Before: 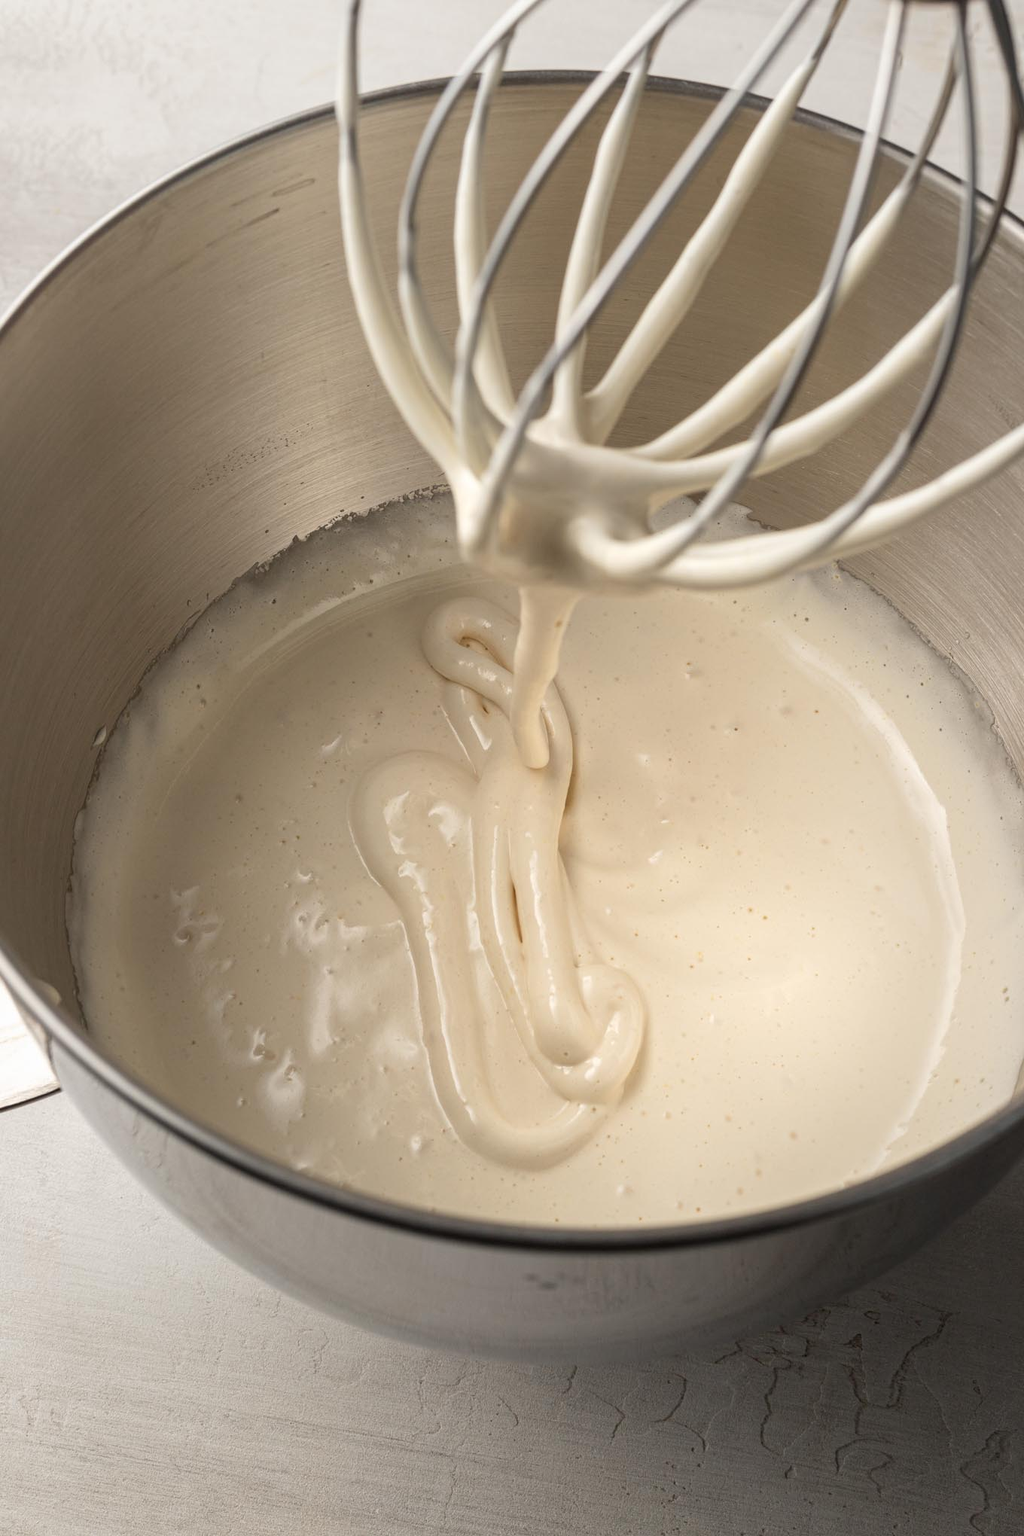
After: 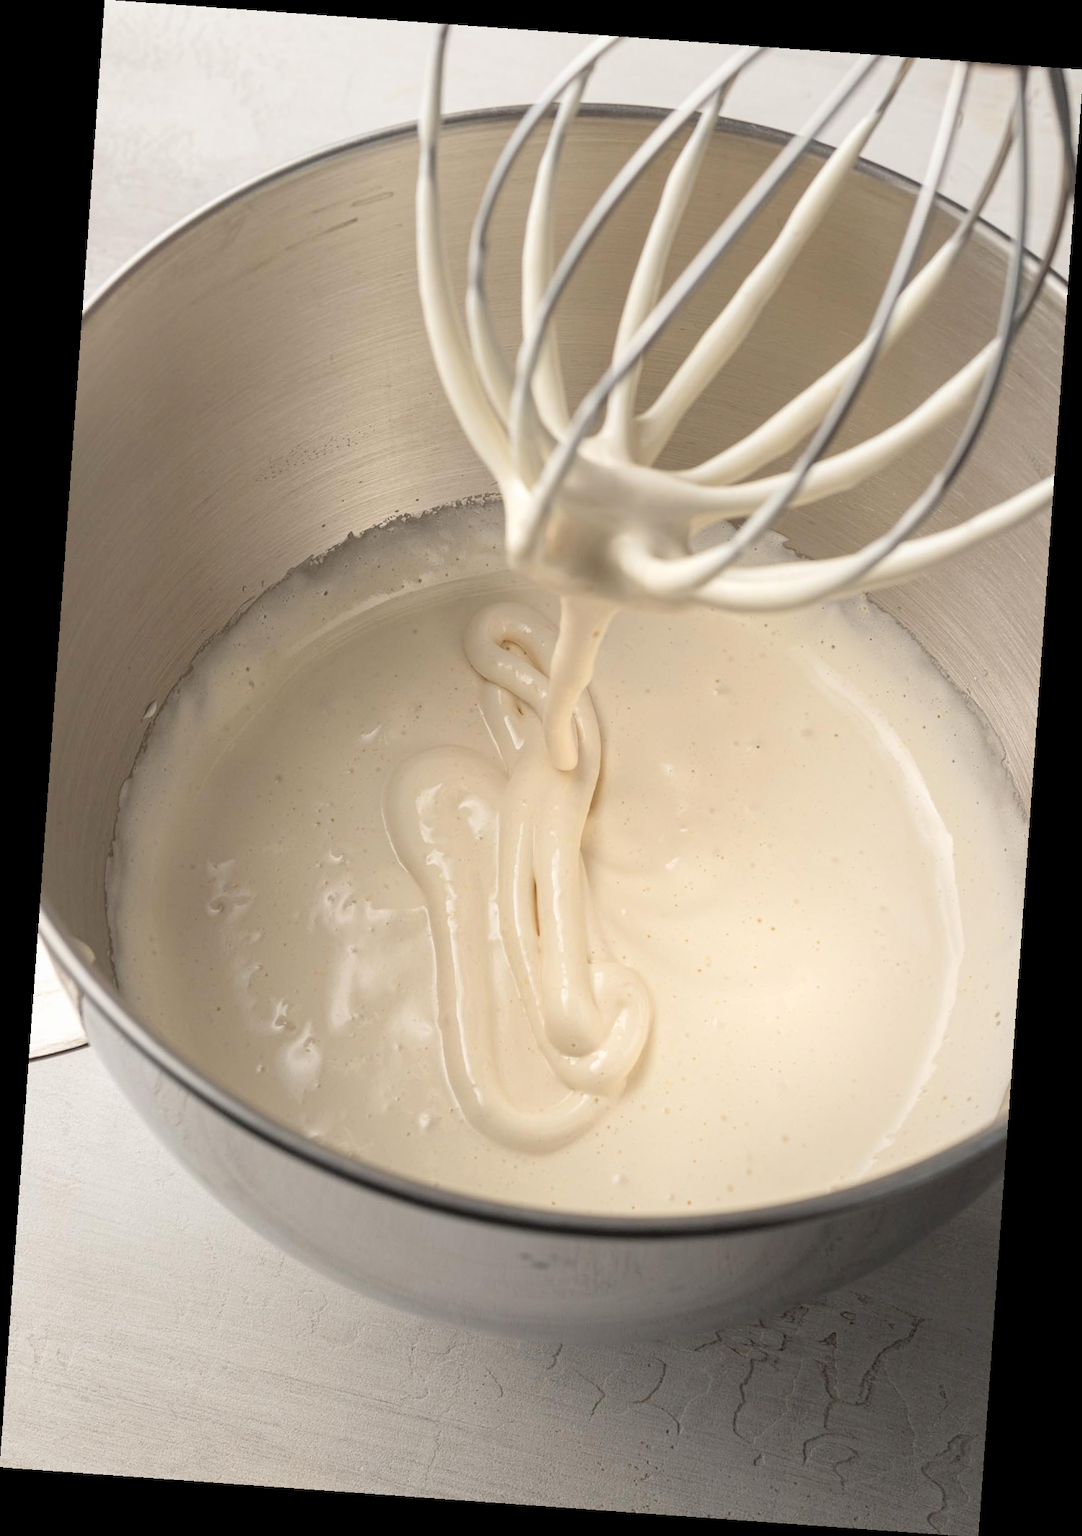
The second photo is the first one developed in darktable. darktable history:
rotate and perspective: rotation 4.1°, automatic cropping off
contrast brightness saturation: brightness 0.15
